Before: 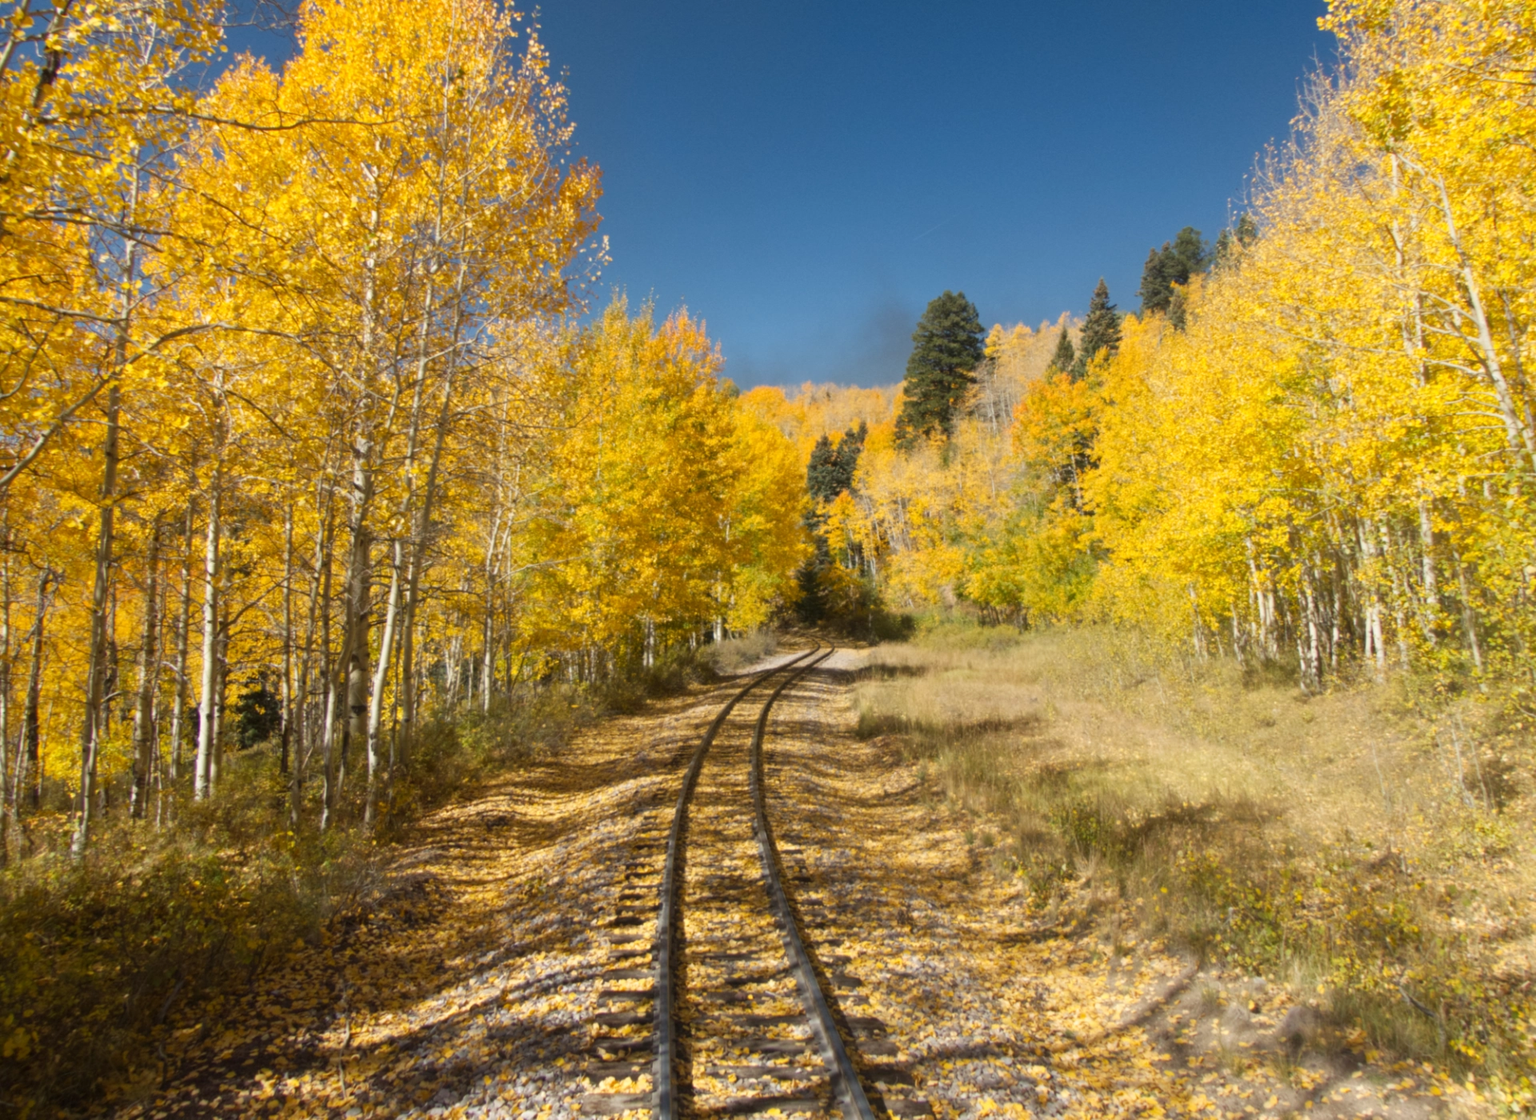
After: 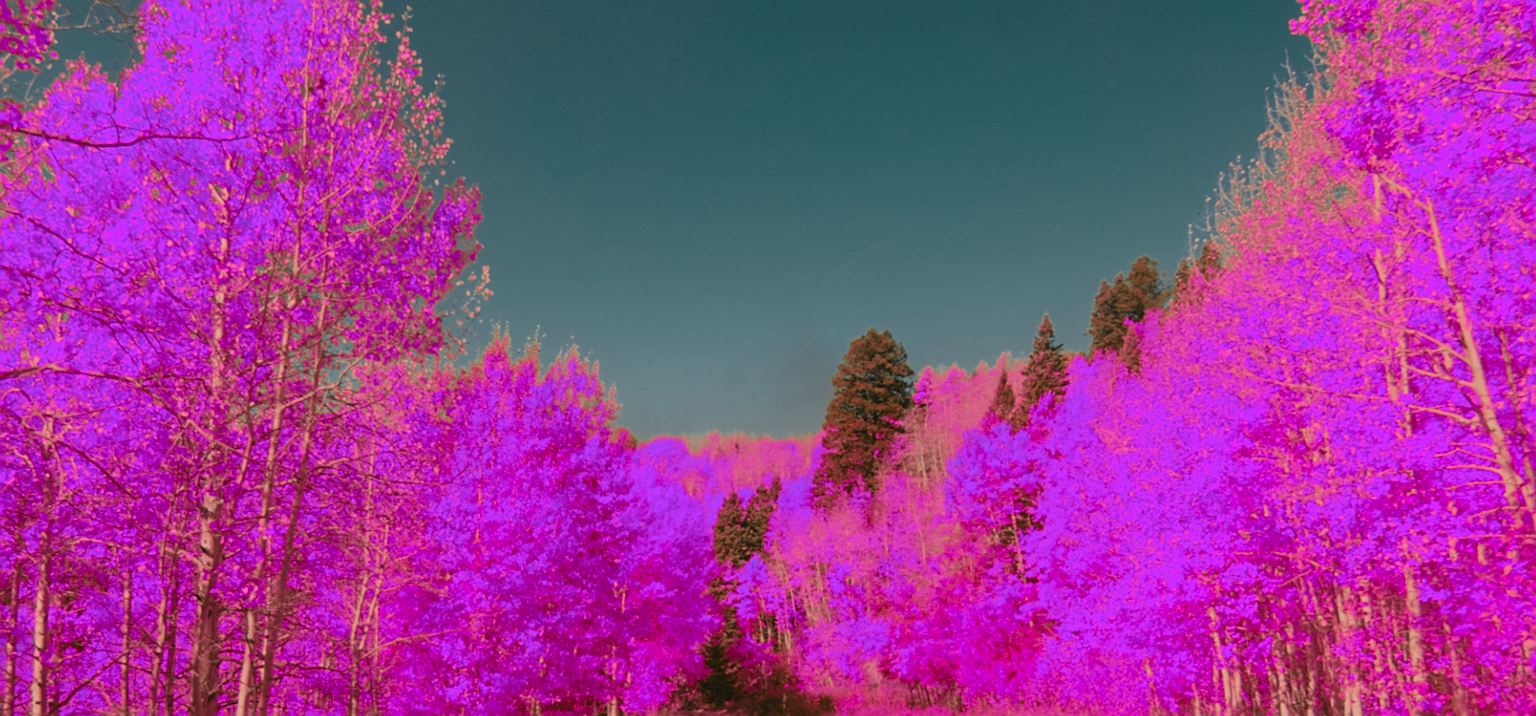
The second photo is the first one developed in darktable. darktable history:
contrast brightness saturation: contrast -0.093, saturation -0.104
sharpen: on, module defaults
filmic rgb: black relative exposure -7.97 EV, white relative exposure 3.92 EV, hardness 4.26
crop and rotate: left 11.503%, bottom 43.307%
color zones: curves: ch0 [(0.826, 0.353)]; ch1 [(0.242, 0.647) (0.889, 0.342)]; ch2 [(0.246, 0.089) (0.969, 0.068)]
color correction: highlights a* 1.32, highlights b* 17.77
